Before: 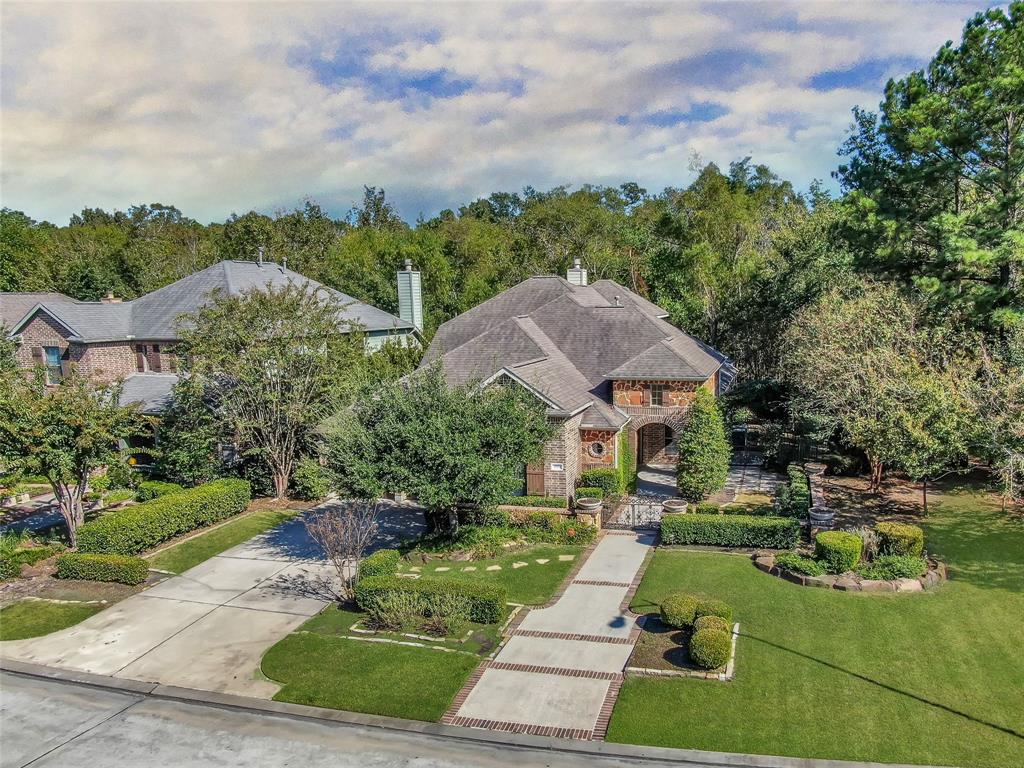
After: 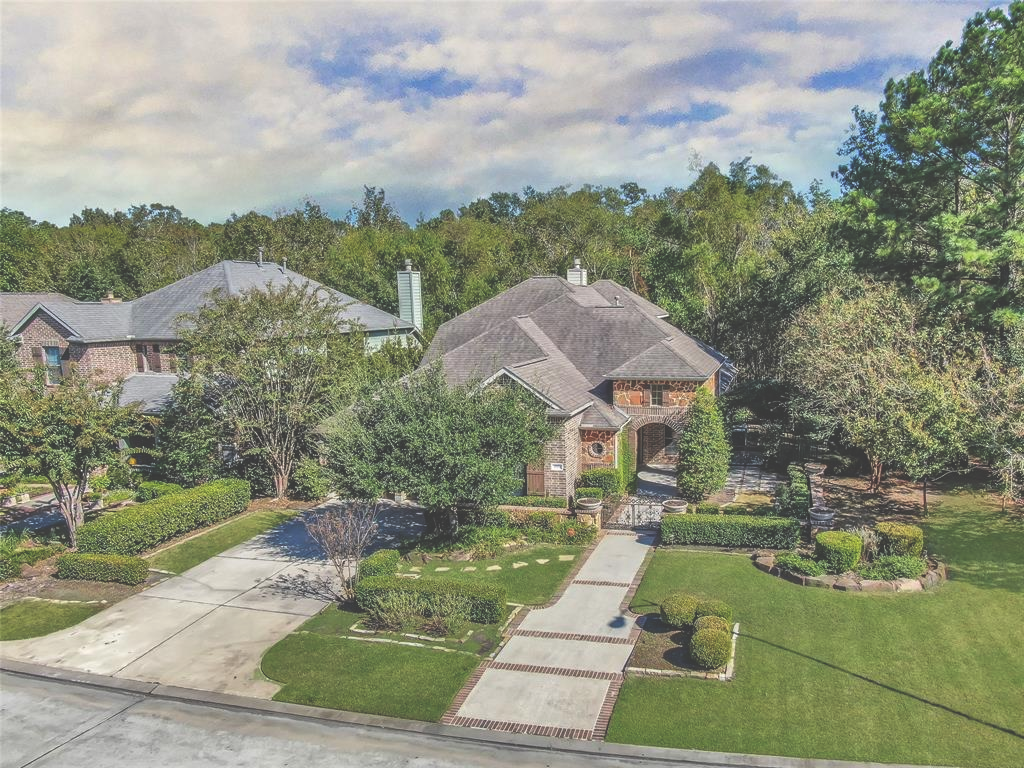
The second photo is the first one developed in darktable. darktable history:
exposure: black level correction -0.04, exposure 0.06 EV, compensate highlight preservation false
